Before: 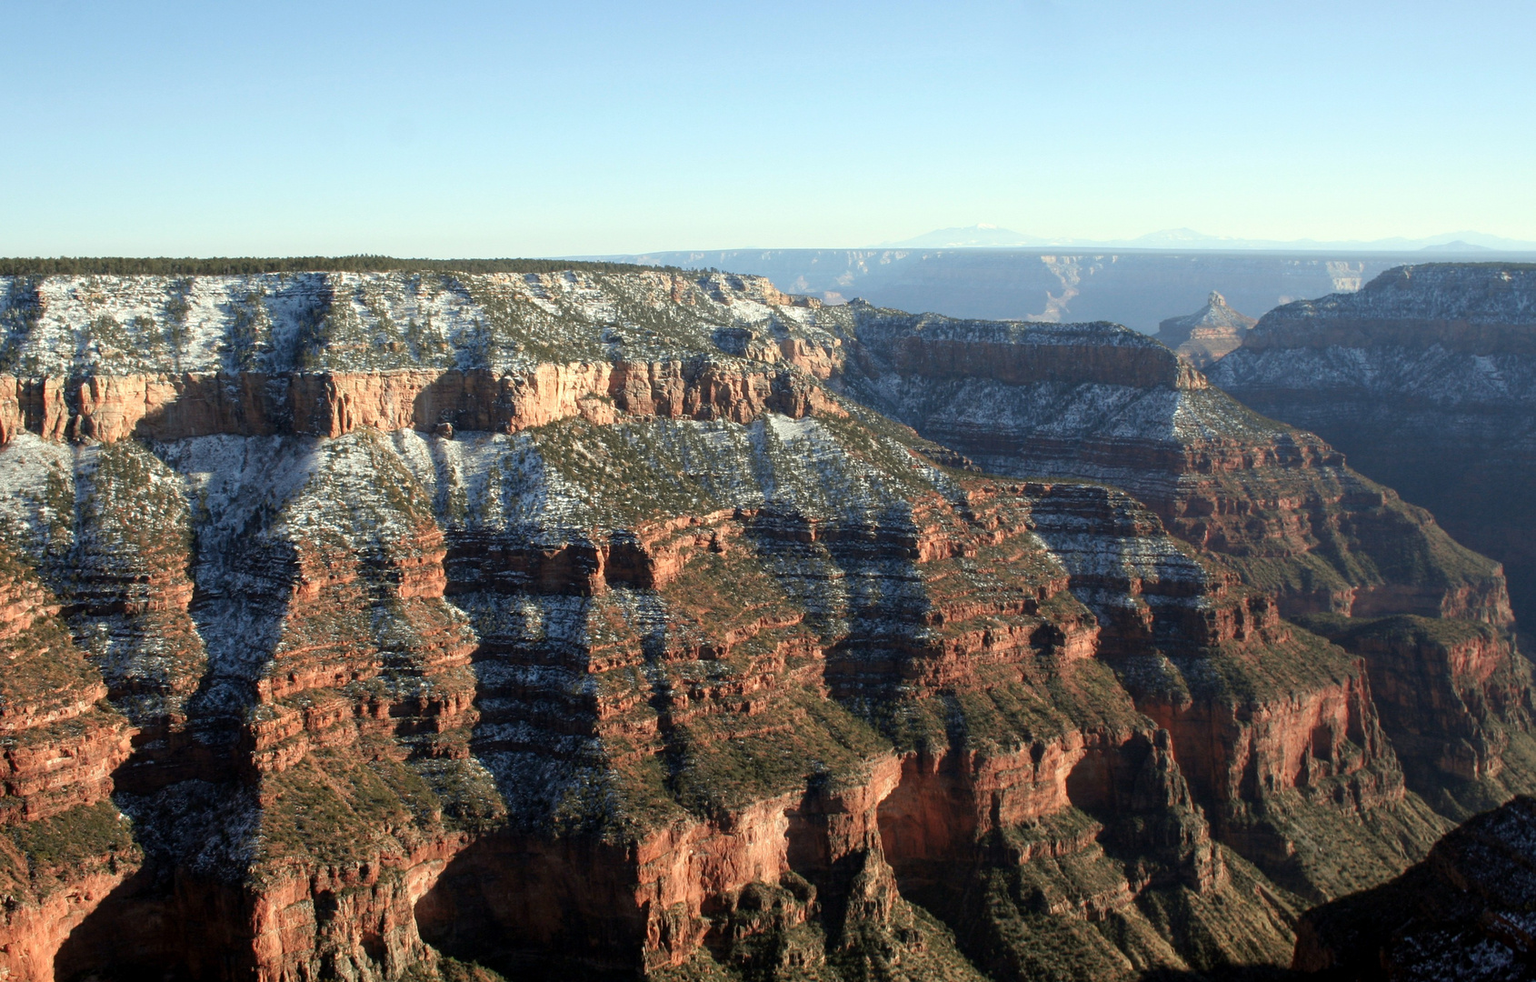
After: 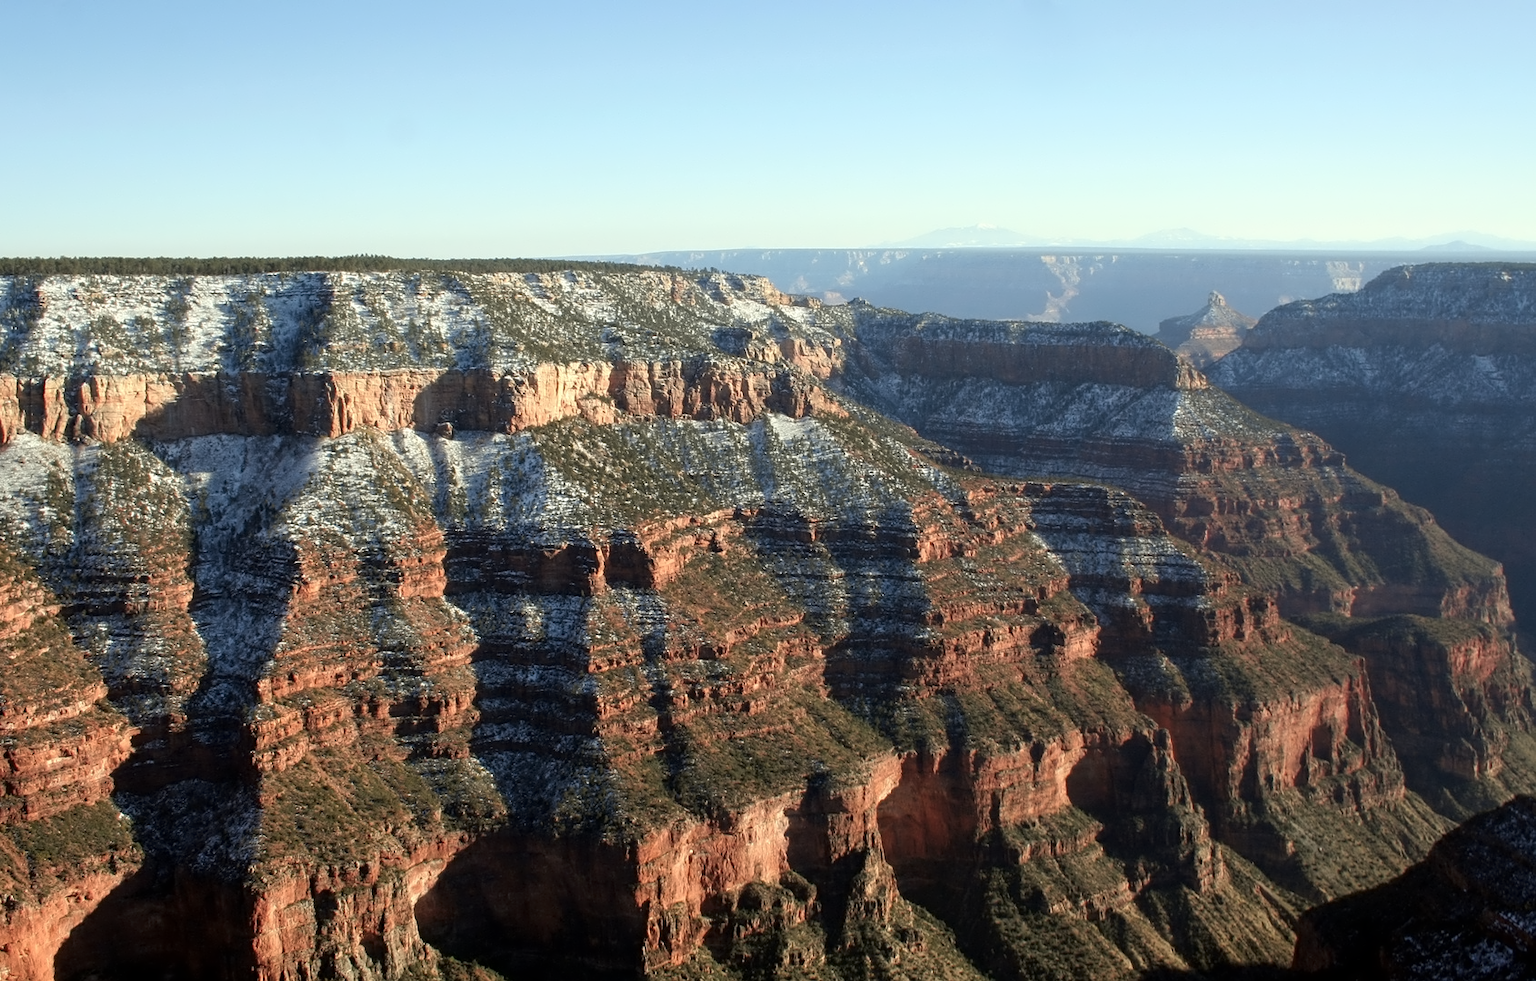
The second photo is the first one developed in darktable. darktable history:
contrast equalizer: y [[0.5 ×4, 0.524, 0.59], [0.5 ×6], [0.5 ×6], [0, 0, 0, 0.01, 0.045, 0.012], [0, 0, 0, 0.044, 0.195, 0.131]]
